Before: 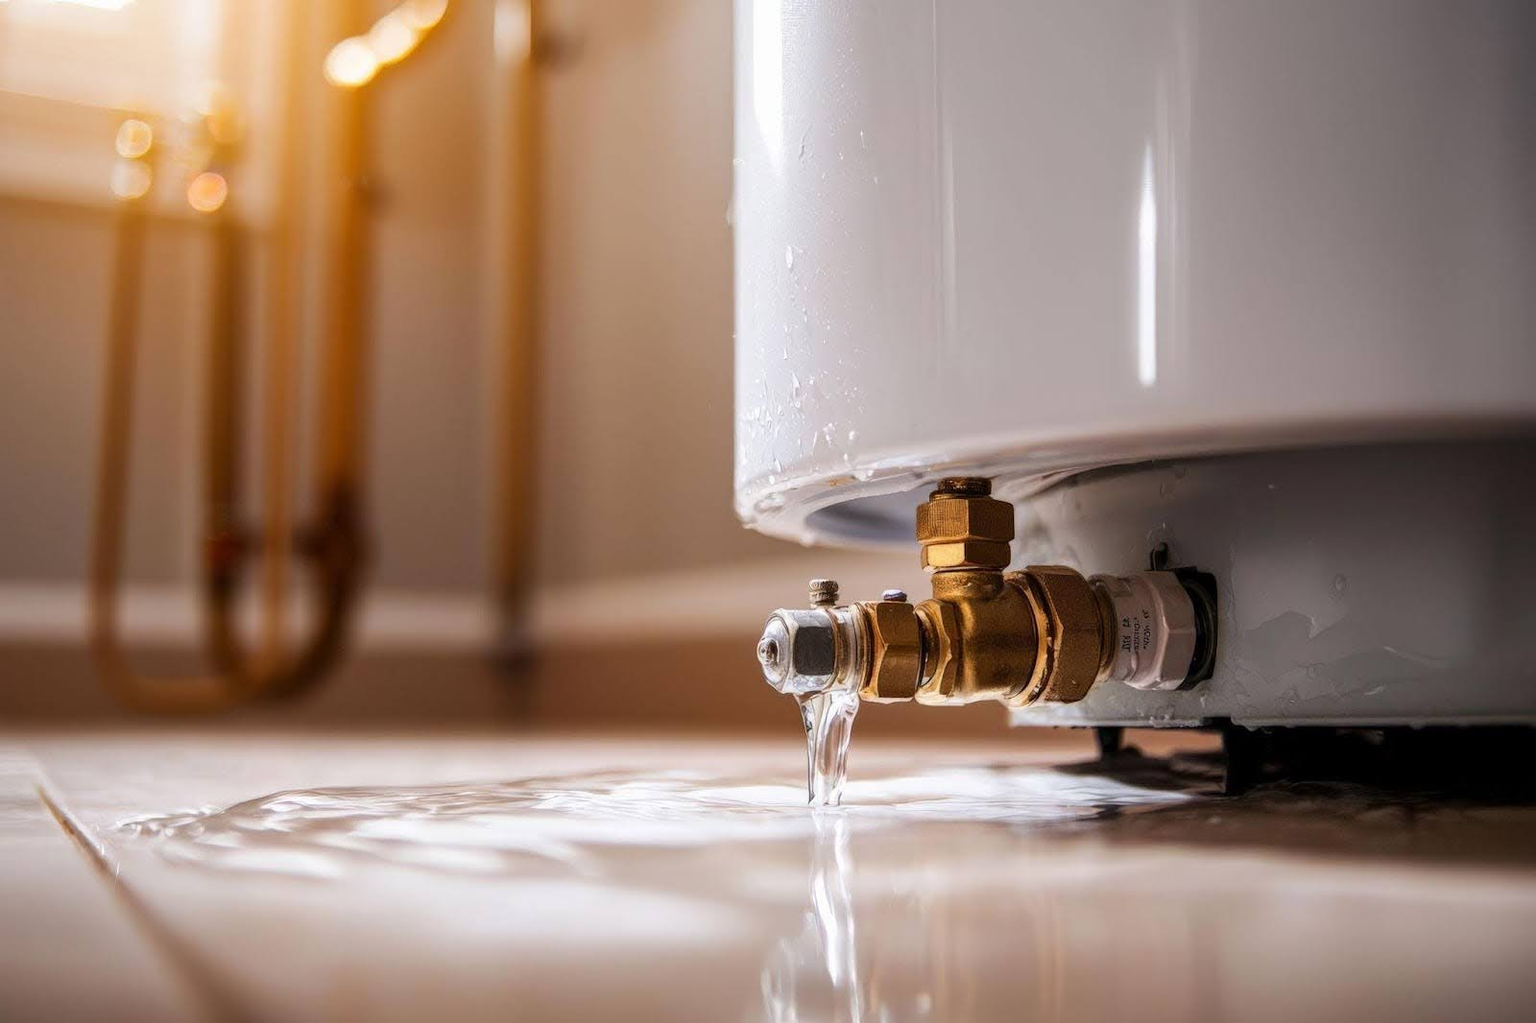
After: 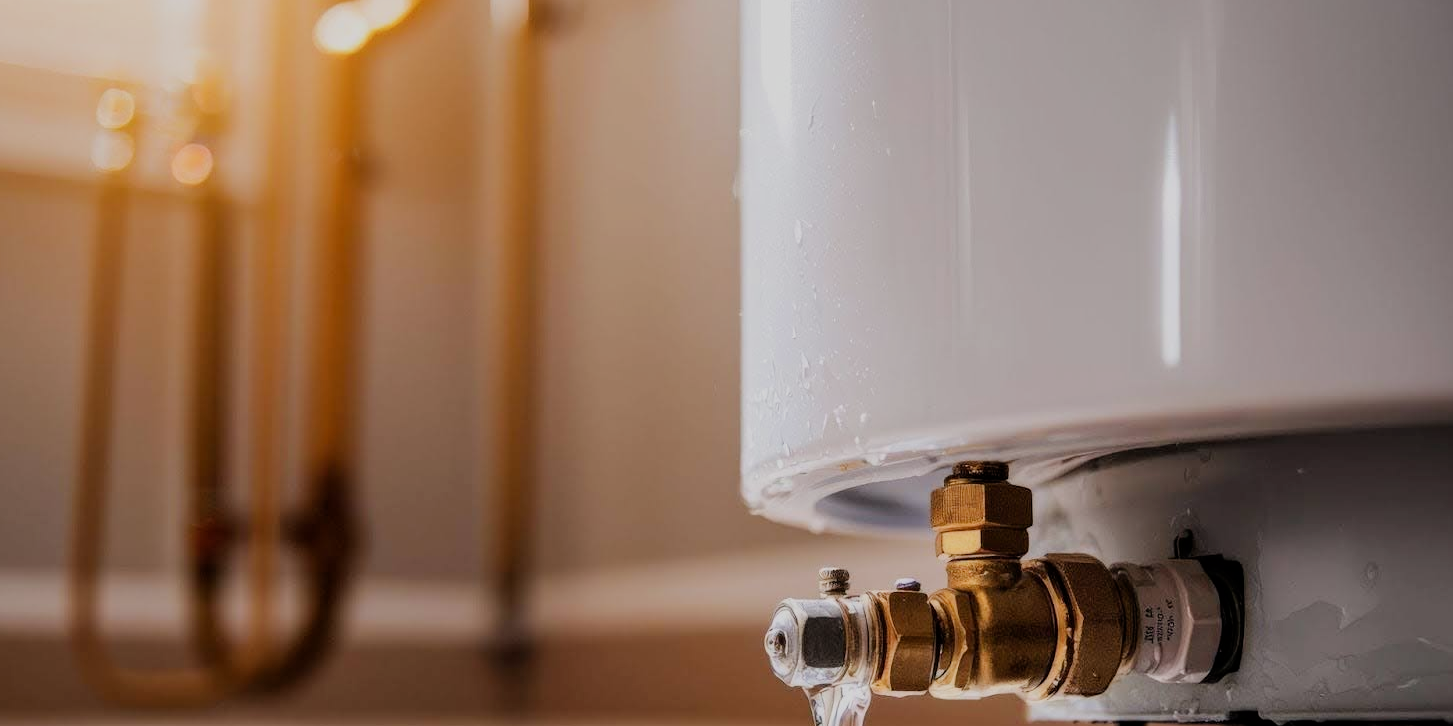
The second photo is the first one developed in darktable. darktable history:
crop: left 1.521%, top 3.401%, right 7.664%, bottom 28.421%
filmic rgb: black relative exposure -7.65 EV, white relative exposure 4.56 EV, hardness 3.61
